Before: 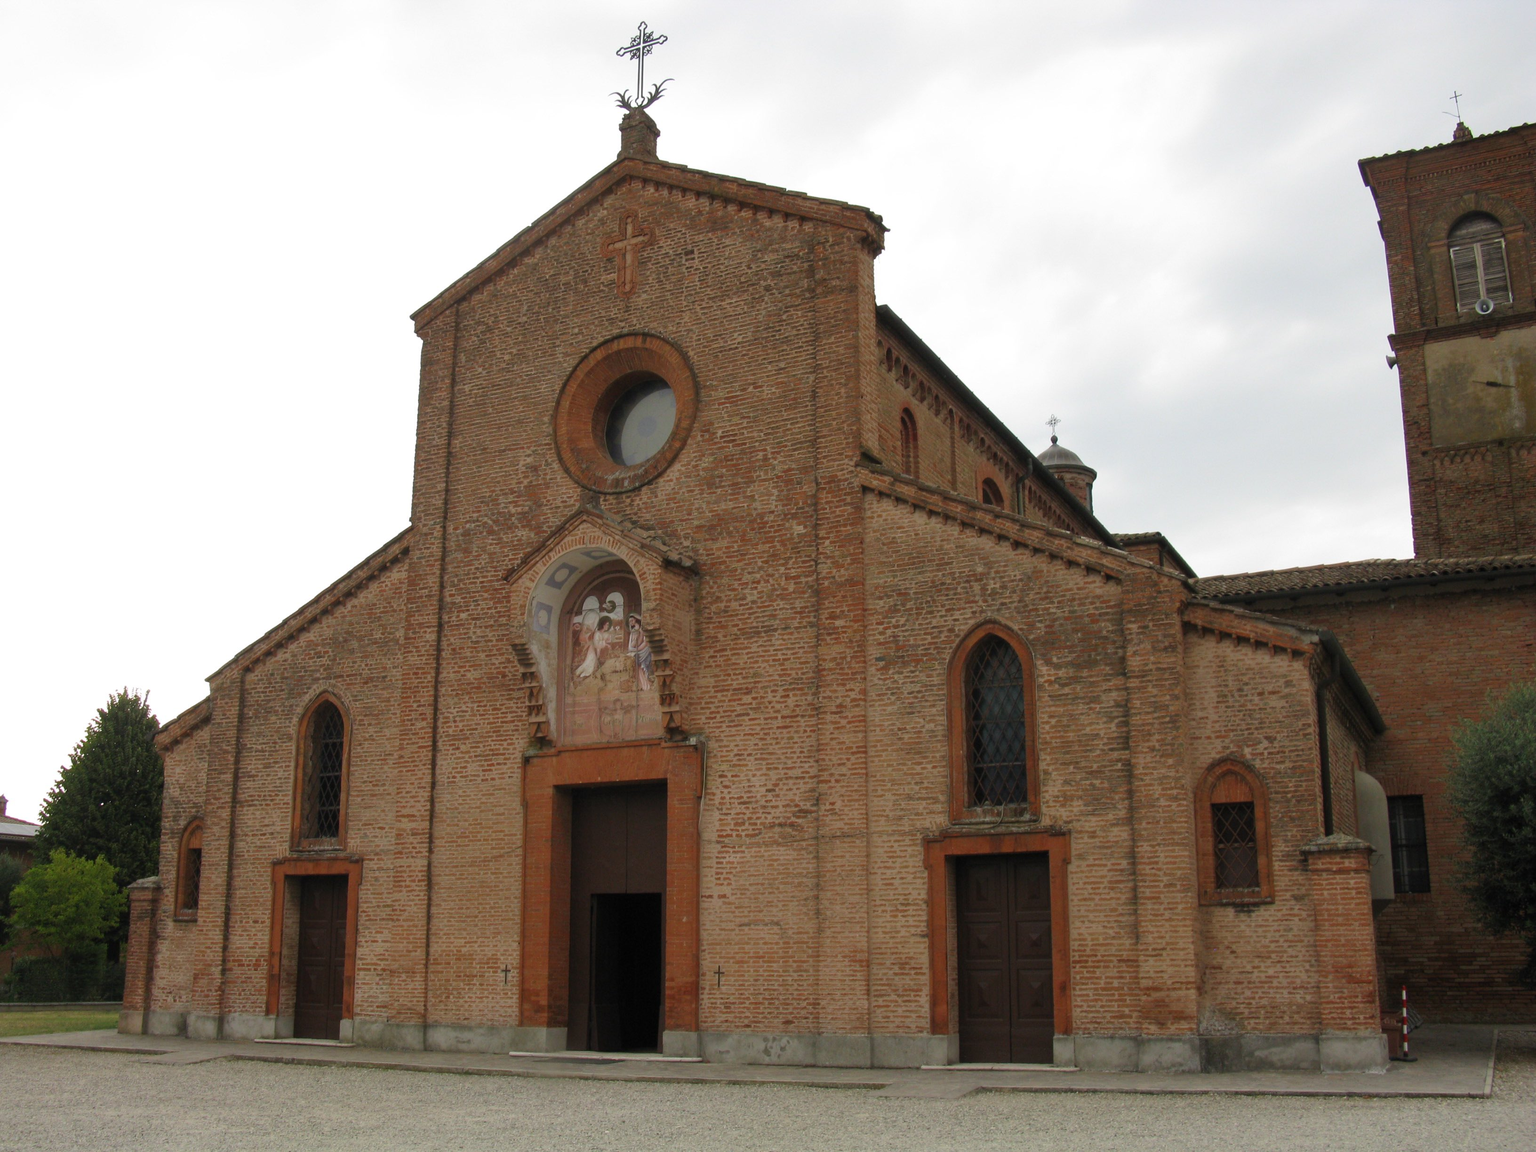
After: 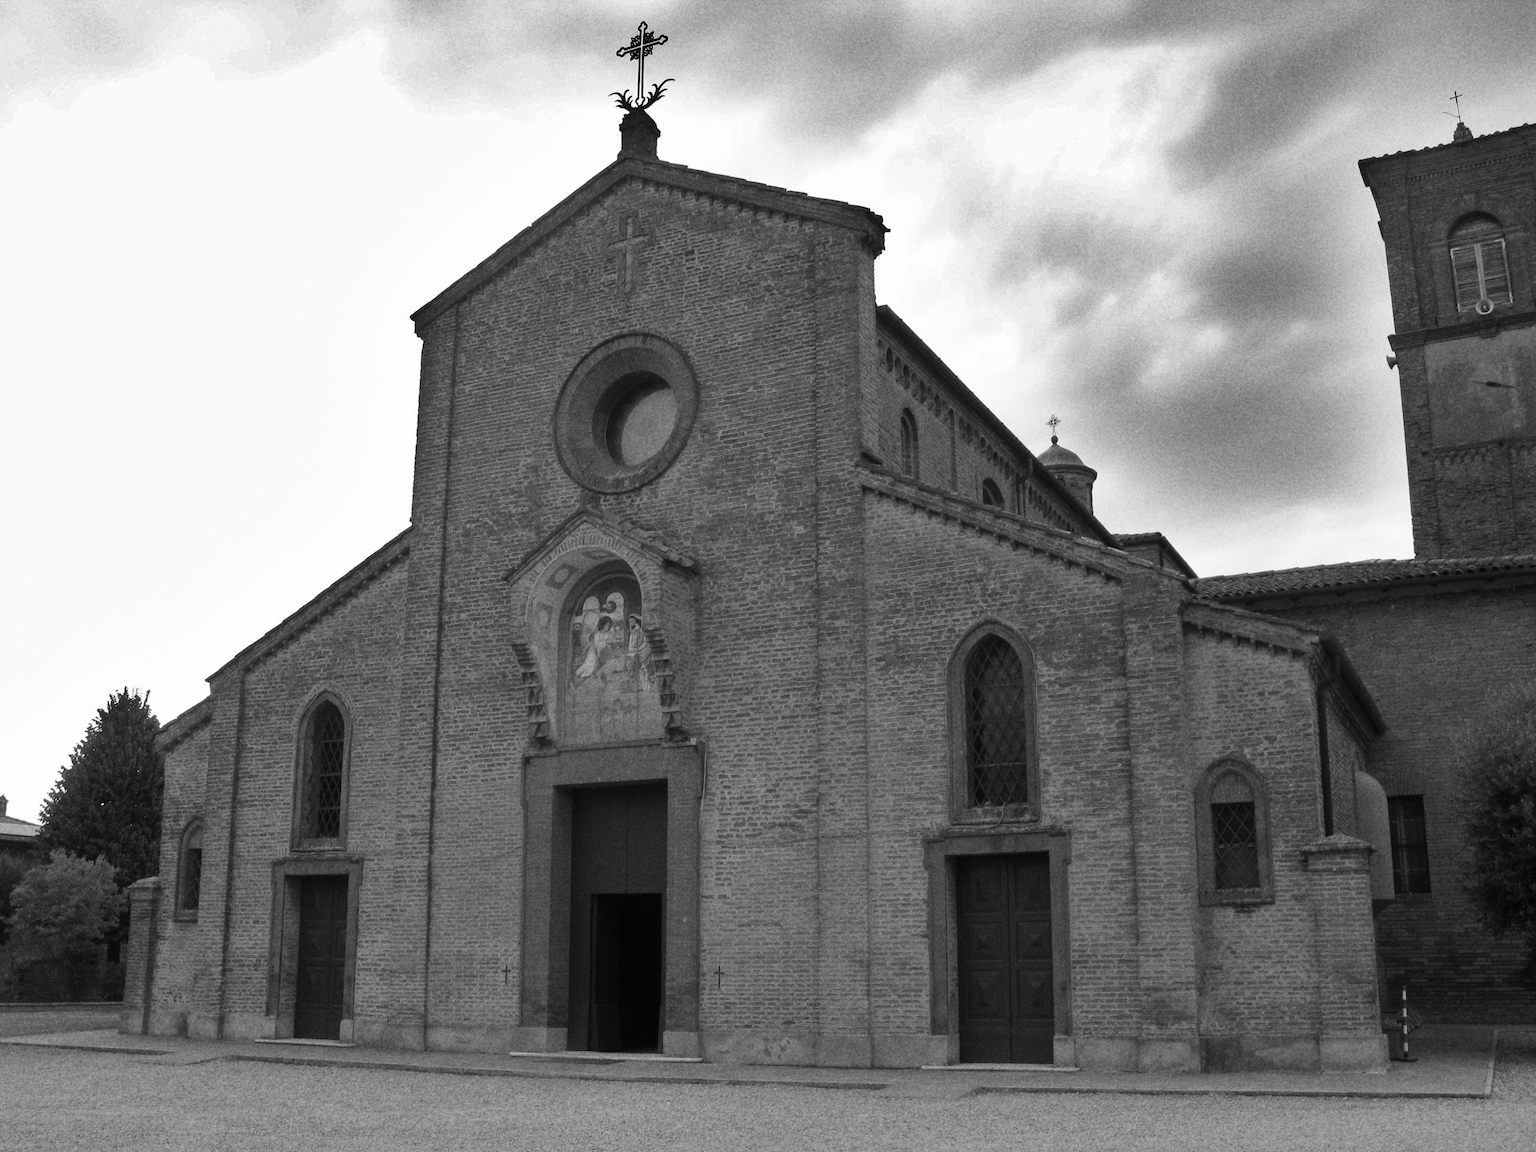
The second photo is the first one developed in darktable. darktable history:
shadows and highlights: shadows 19.13, highlights -83.41, soften with gaussian
grain: coarseness 22.88 ISO
white balance: red 0.982, blue 1.018
monochrome: on, module defaults
